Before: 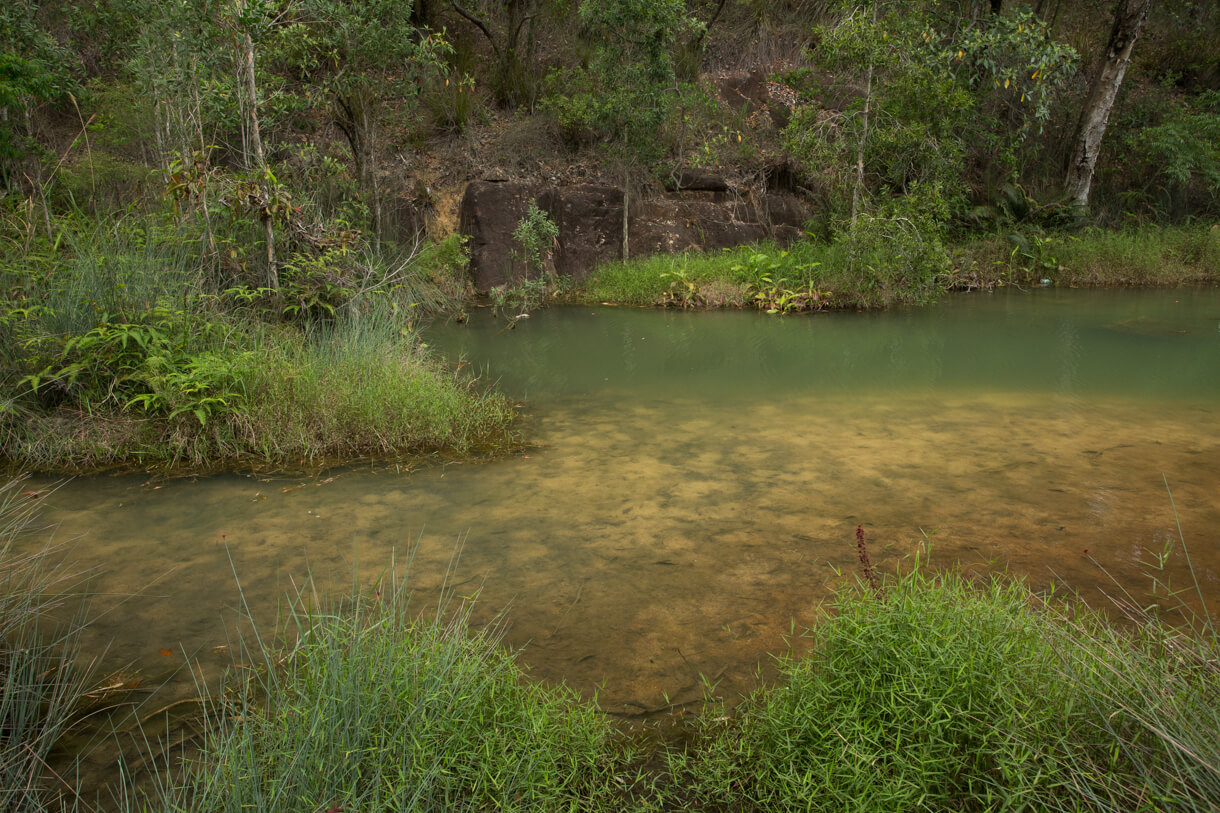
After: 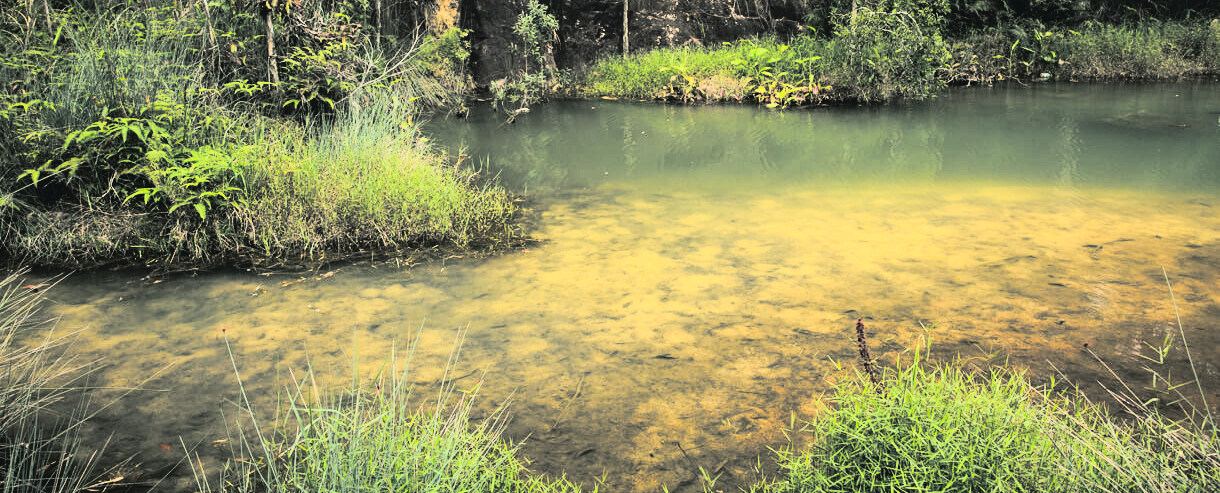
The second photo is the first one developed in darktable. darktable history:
rgb curve: curves: ch0 [(0, 0) (0.21, 0.15) (0.24, 0.21) (0.5, 0.75) (0.75, 0.96) (0.89, 0.99) (1, 1)]; ch1 [(0, 0.02) (0.21, 0.13) (0.25, 0.2) (0.5, 0.67) (0.75, 0.9) (0.89, 0.97) (1, 1)]; ch2 [(0, 0.02) (0.21, 0.13) (0.25, 0.2) (0.5, 0.67) (0.75, 0.9) (0.89, 0.97) (1, 1)], compensate middle gray true
split-toning: shadows › hue 201.6°, shadows › saturation 0.16, highlights › hue 50.4°, highlights › saturation 0.2, balance -49.9
crop and rotate: top 25.357%, bottom 13.942%
tone curve: curves: ch0 [(0, 0.038) (0.193, 0.212) (0.461, 0.502) (0.634, 0.709) (0.852, 0.89) (1, 0.967)]; ch1 [(0, 0) (0.35, 0.356) (0.45, 0.453) (0.504, 0.503) (0.532, 0.524) (0.558, 0.555) (0.735, 0.762) (1, 1)]; ch2 [(0, 0) (0.281, 0.266) (0.456, 0.469) (0.5, 0.5) (0.533, 0.545) (0.606, 0.598) (0.646, 0.654) (1, 1)], color space Lab, independent channels, preserve colors none
